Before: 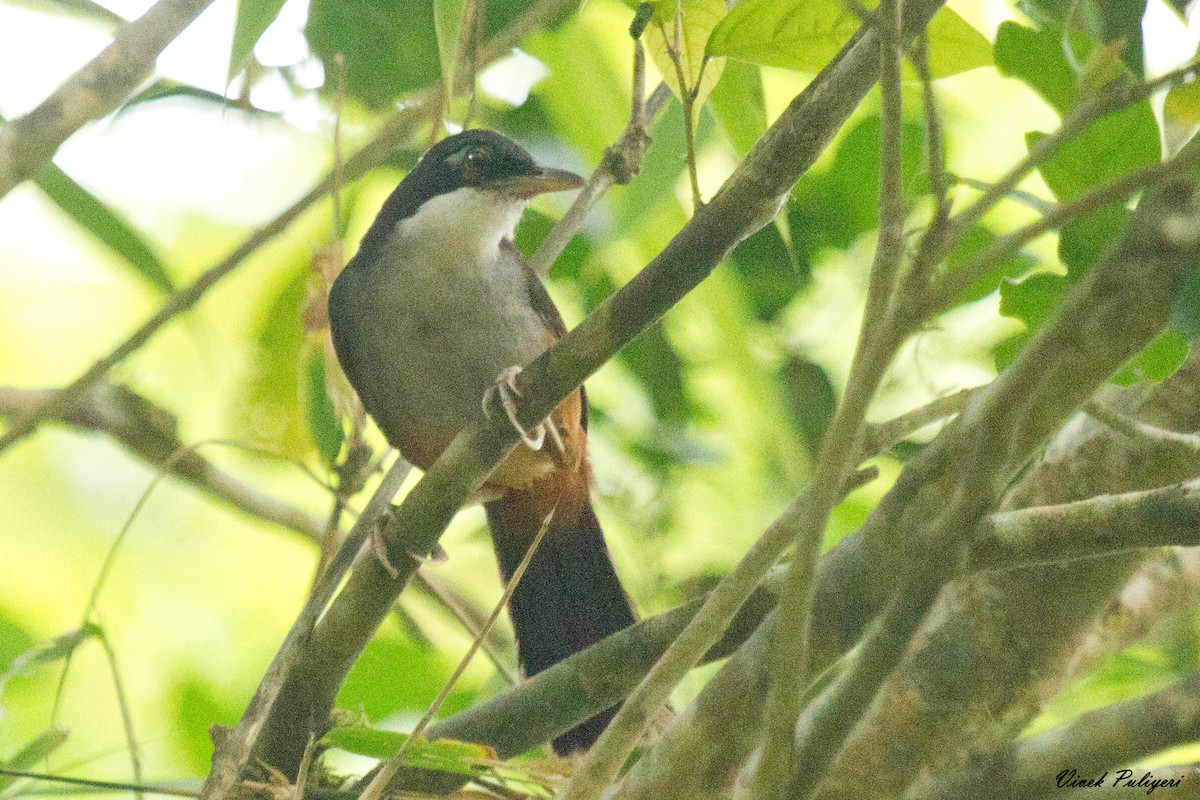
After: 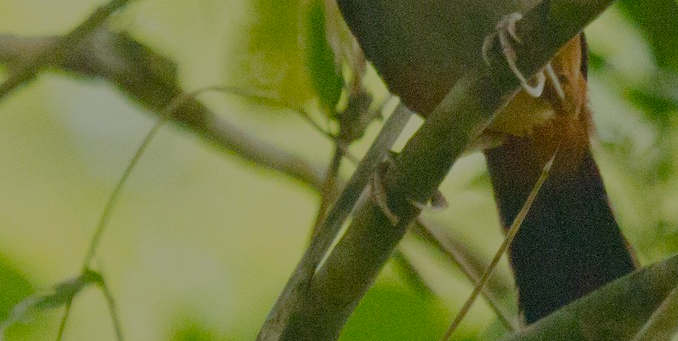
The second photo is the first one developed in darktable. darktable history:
crop: top 44.129%, right 43.495%, bottom 13.206%
color balance rgb: perceptual saturation grading › global saturation 20%, perceptual saturation grading › highlights -49.677%, perceptual saturation grading › shadows 24.241%, global vibrance 20%
exposure: exposure -1.439 EV, compensate highlight preservation false
